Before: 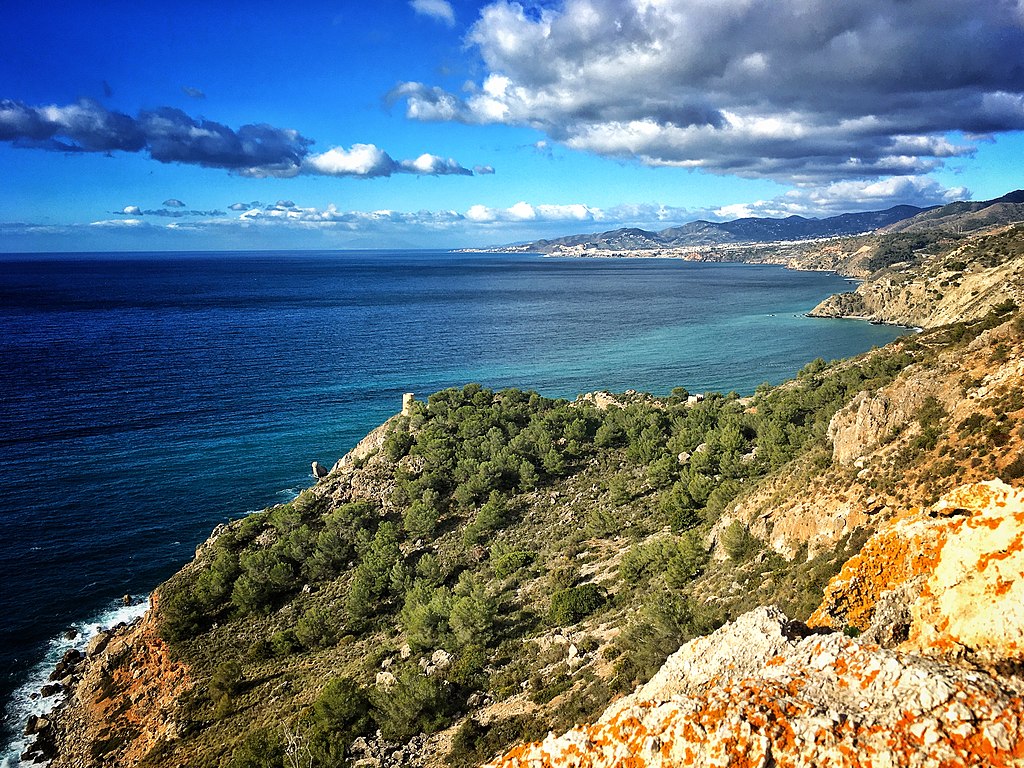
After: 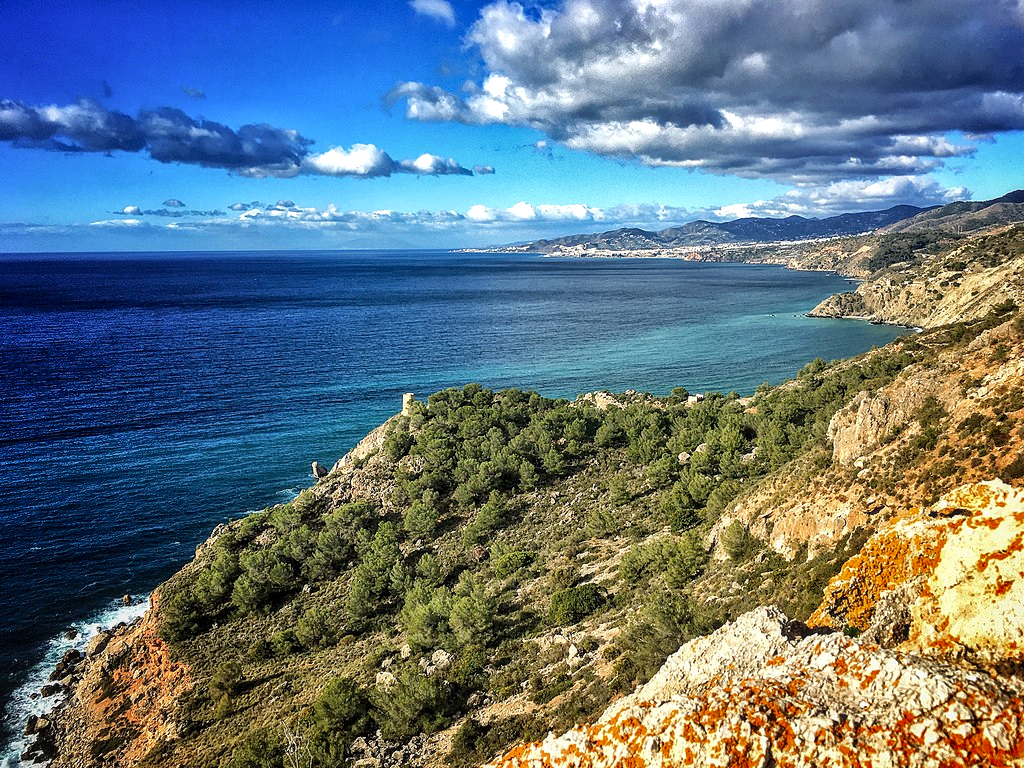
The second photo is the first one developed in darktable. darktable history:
local contrast: on, module defaults
shadows and highlights: white point adjustment 0.1, highlights -70, soften with gaussian
